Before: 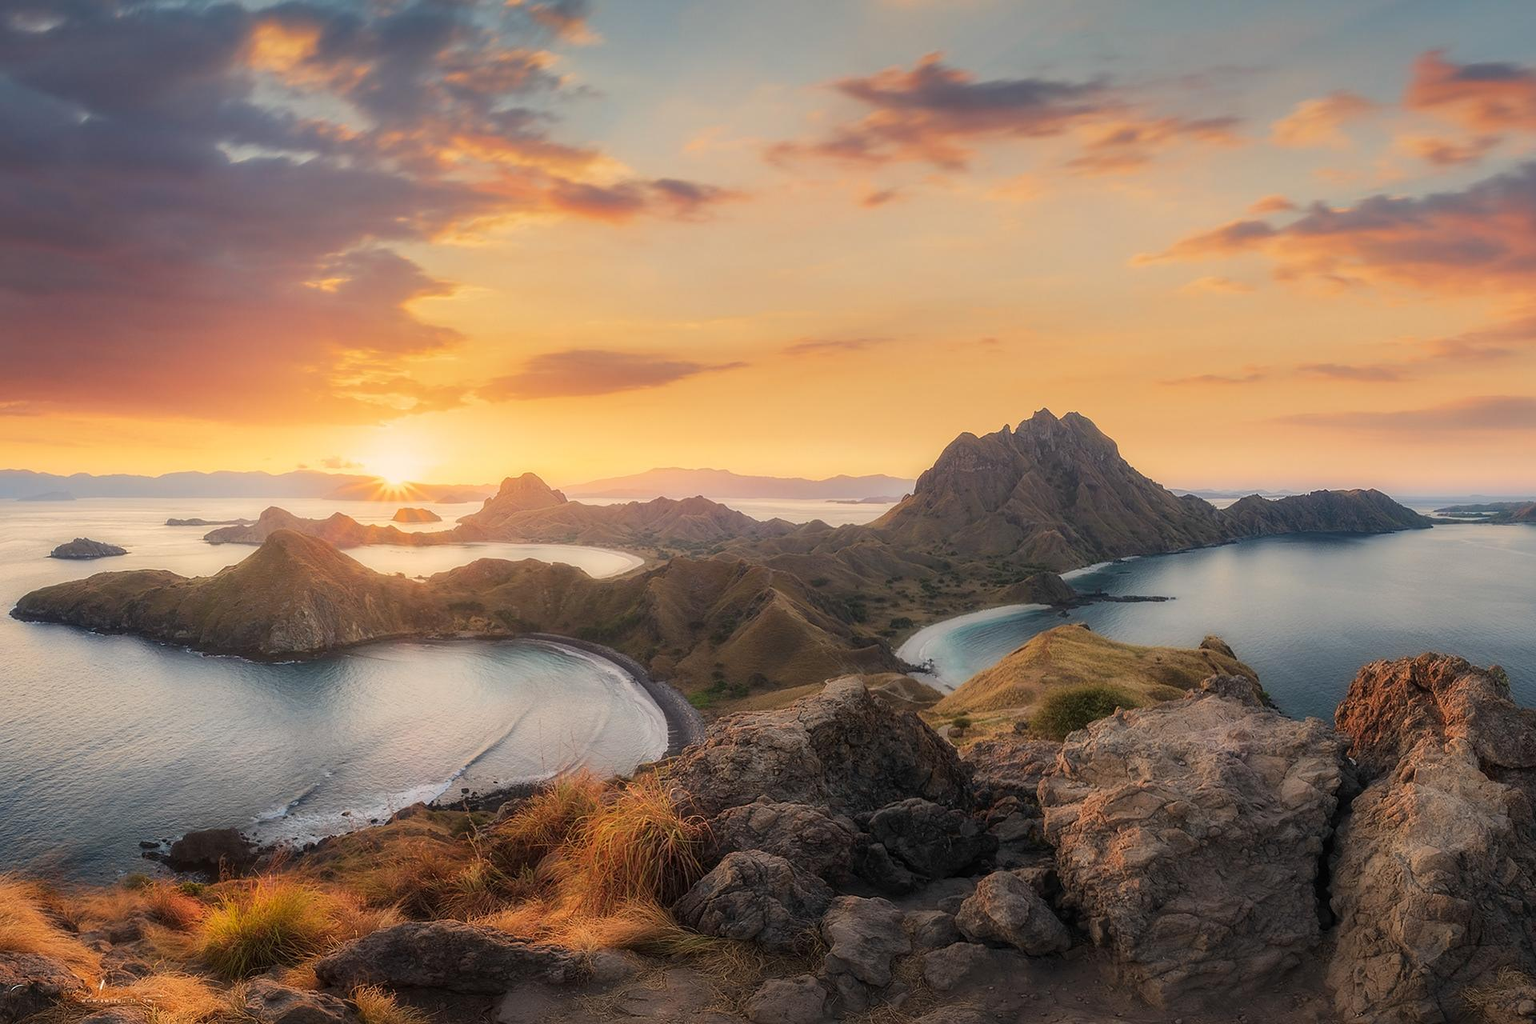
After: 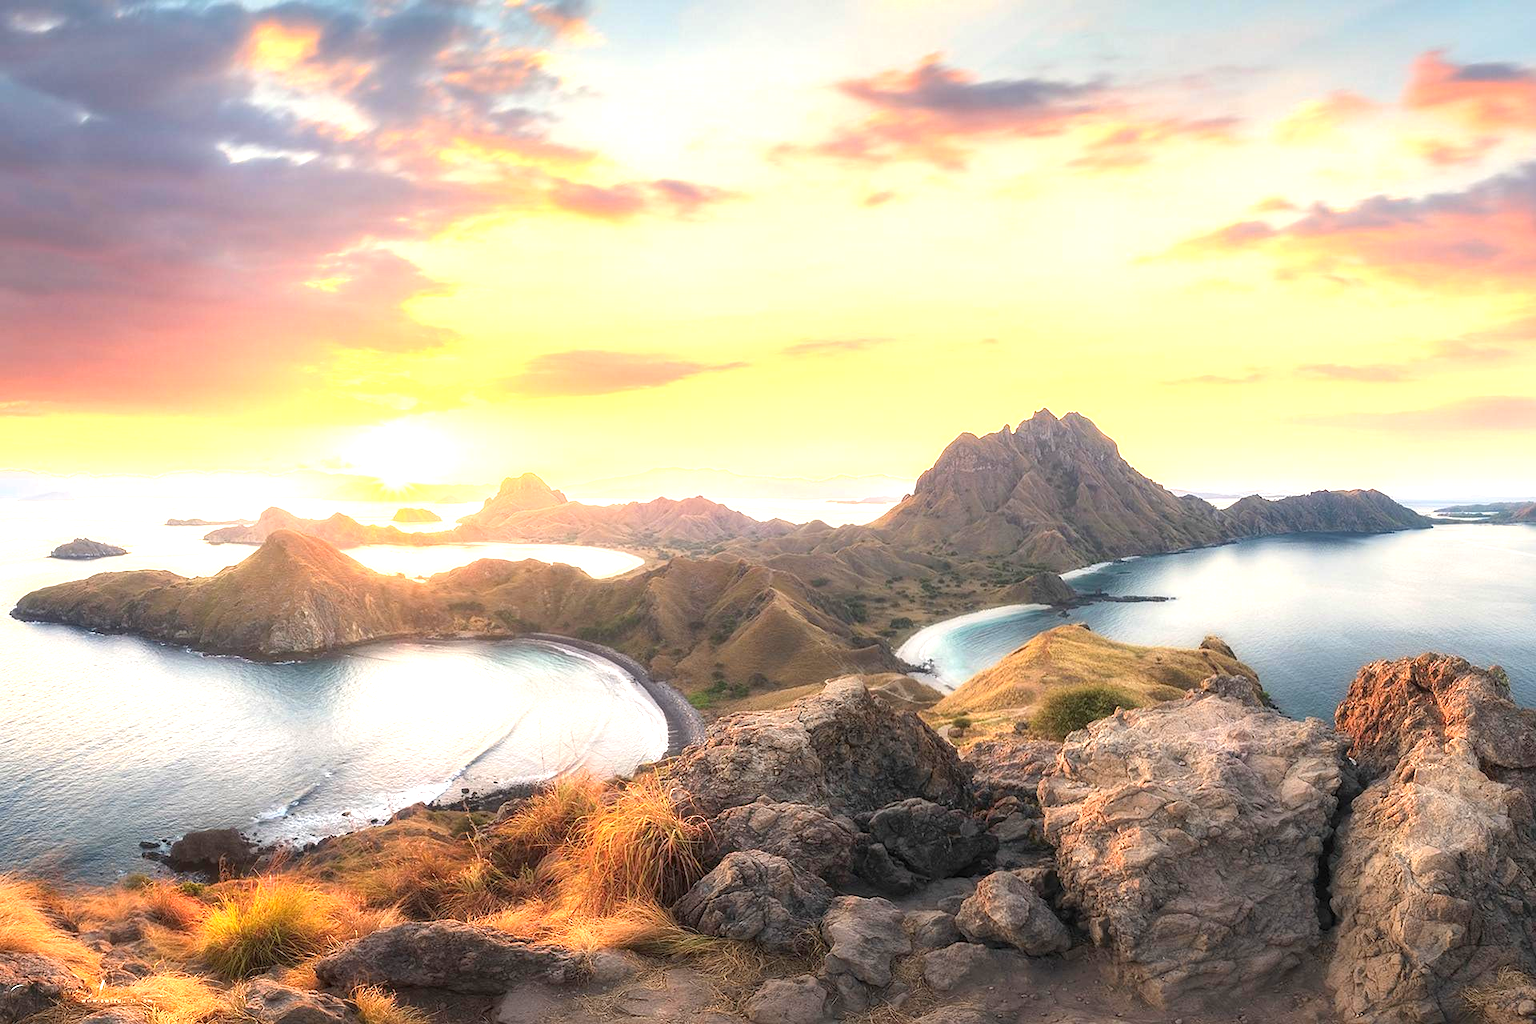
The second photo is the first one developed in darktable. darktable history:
exposure: black level correction 0, exposure 1.46 EV, compensate highlight preservation false
